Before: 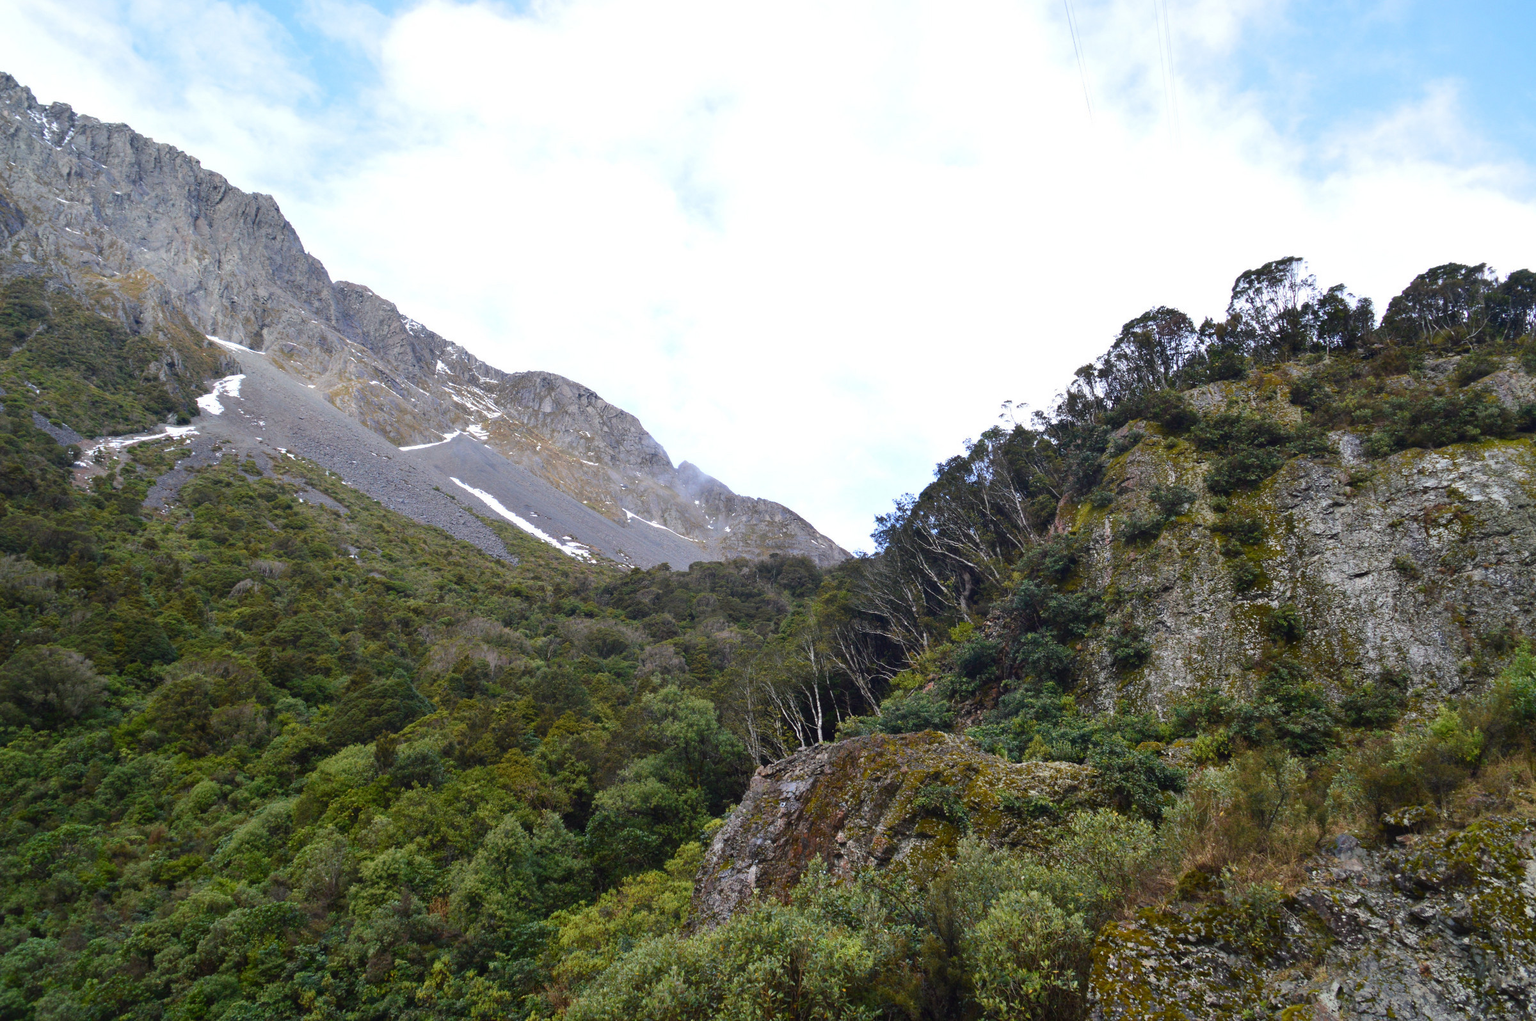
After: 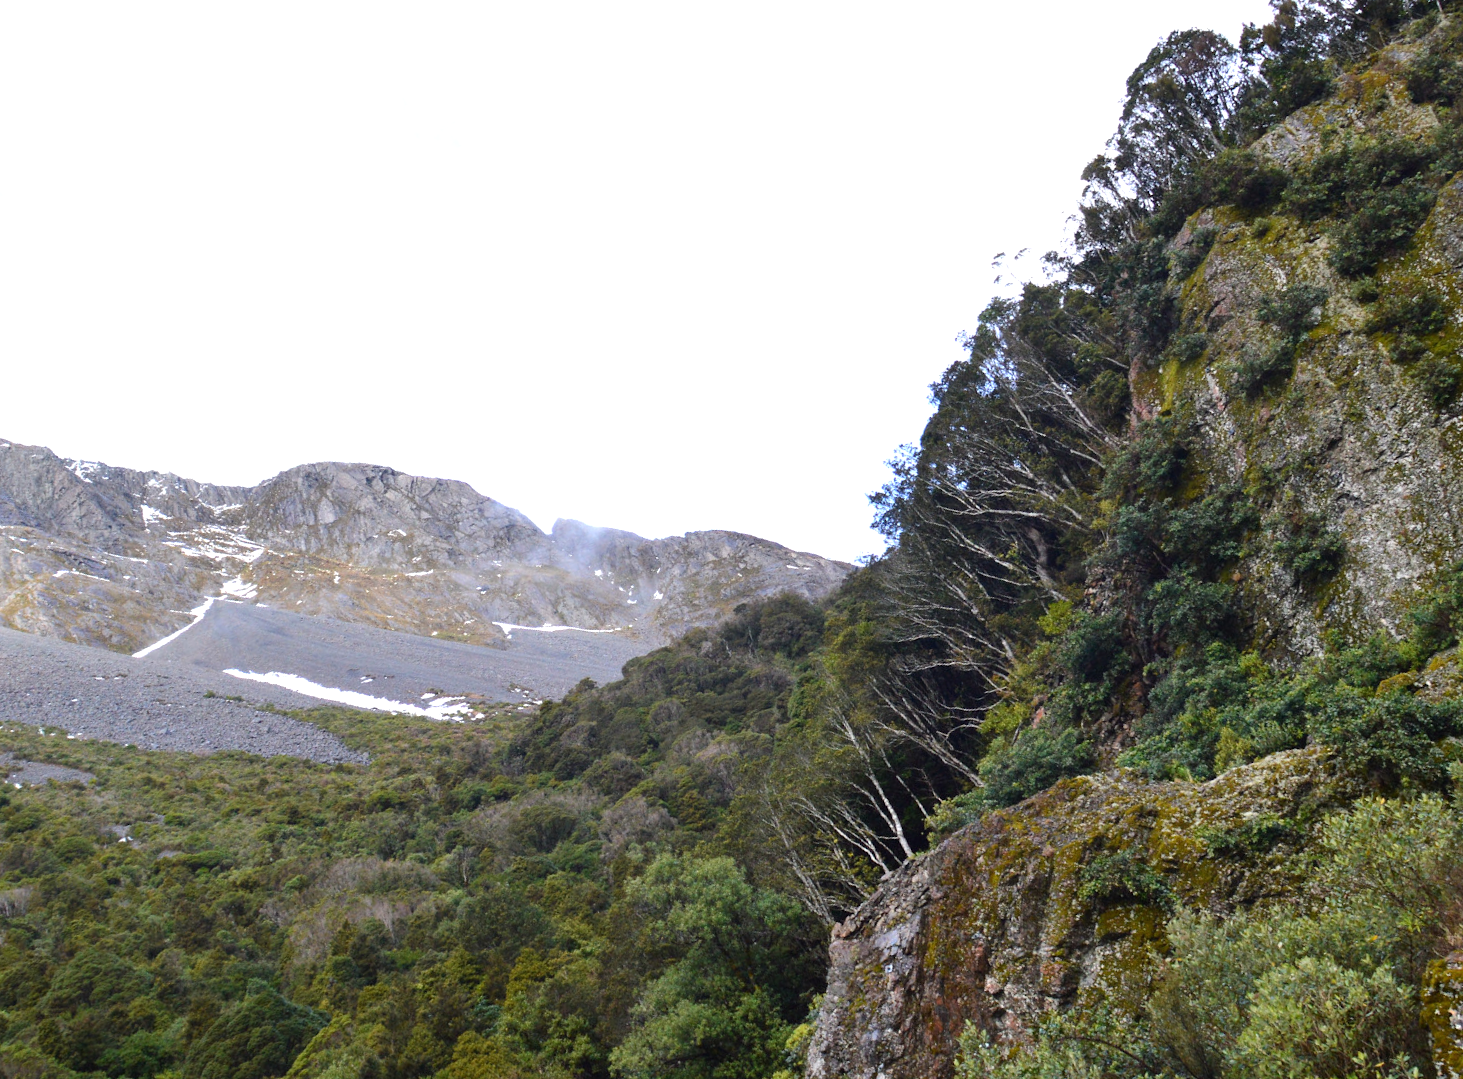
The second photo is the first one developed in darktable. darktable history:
crop and rotate: angle 20.42°, left 6.967%, right 3.908%, bottom 1.077%
tone equalizer: -8 EV -0.41 EV, -7 EV -0.378 EV, -6 EV -0.358 EV, -5 EV -0.206 EV, -3 EV 0.224 EV, -2 EV 0.326 EV, -1 EV 0.387 EV, +0 EV 0.386 EV
